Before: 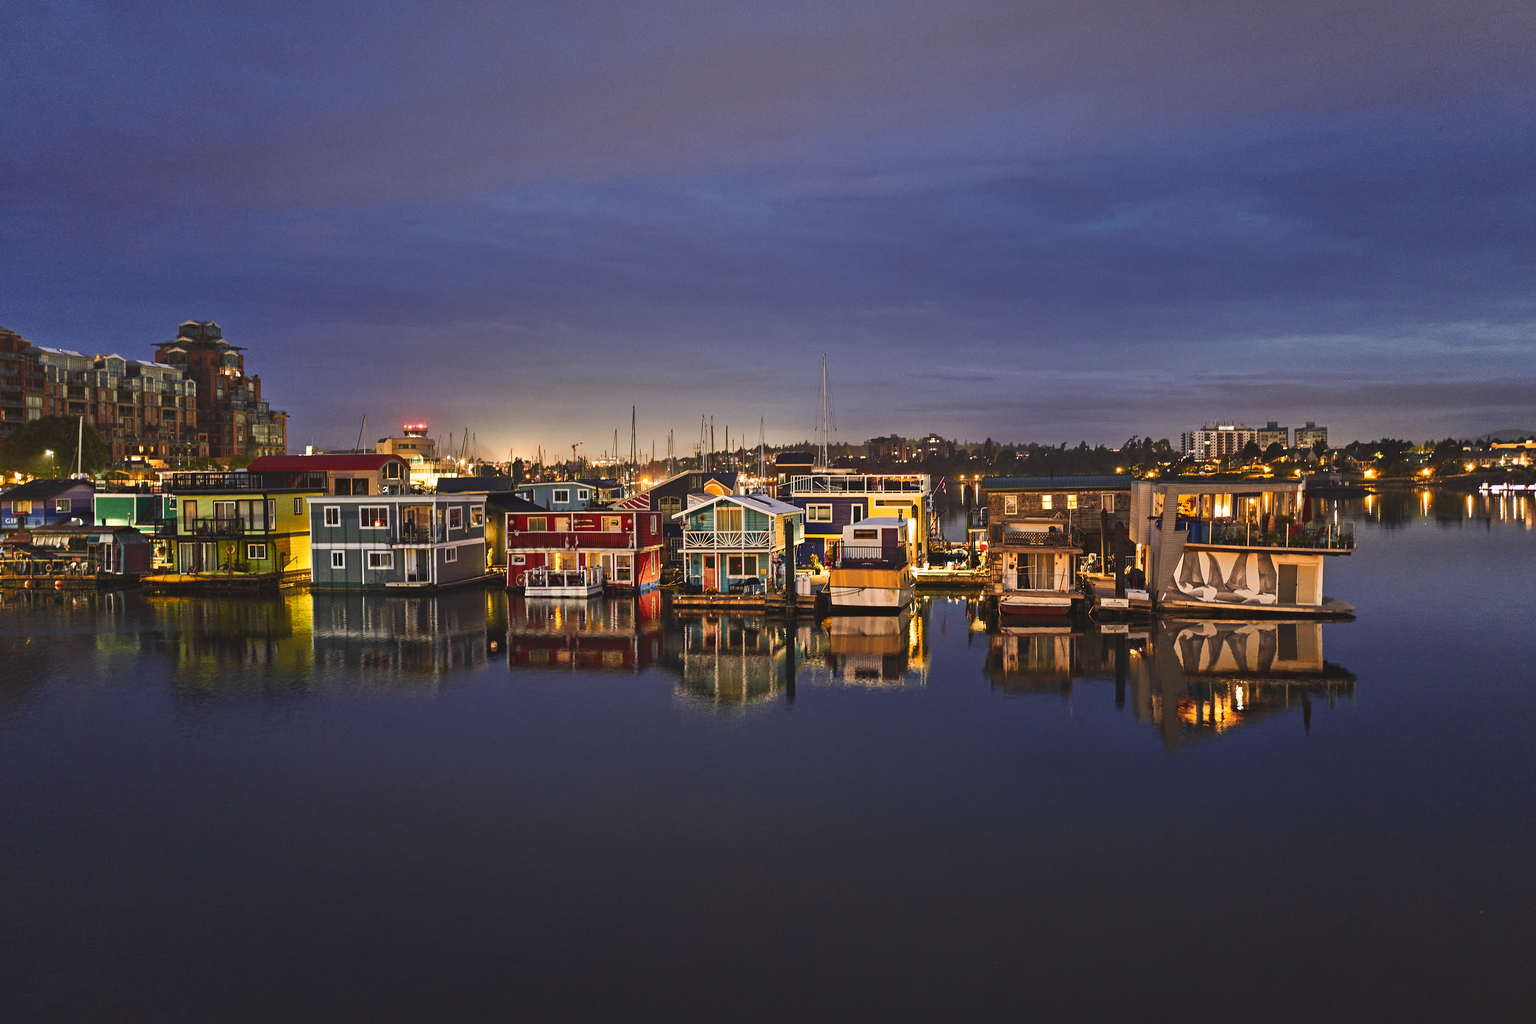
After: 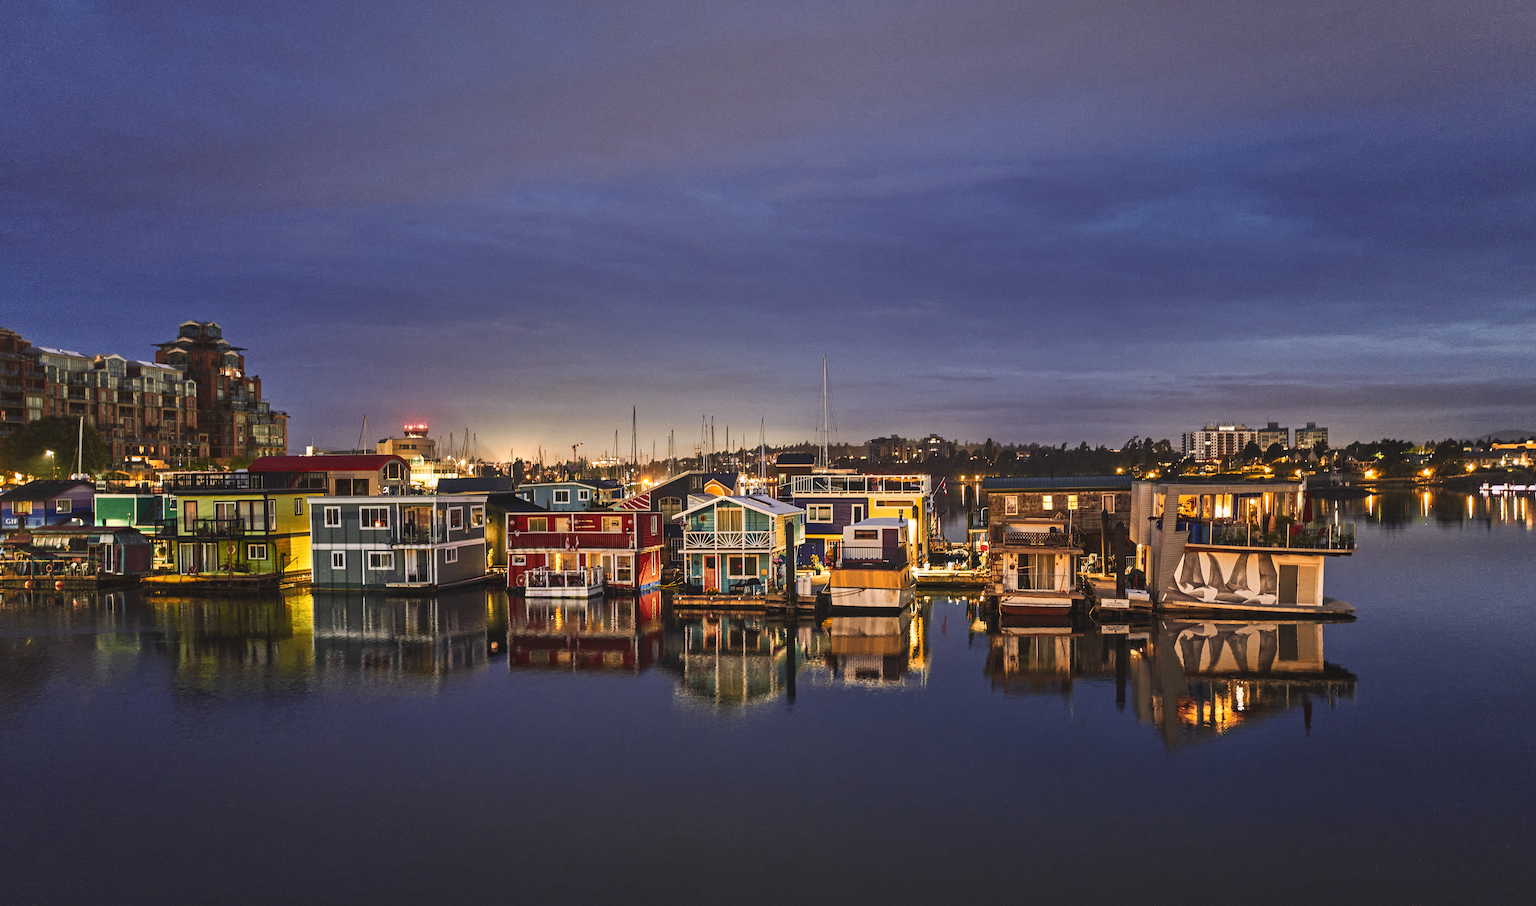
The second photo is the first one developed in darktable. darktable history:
crop and rotate: top 0%, bottom 11.49%
local contrast: on, module defaults
